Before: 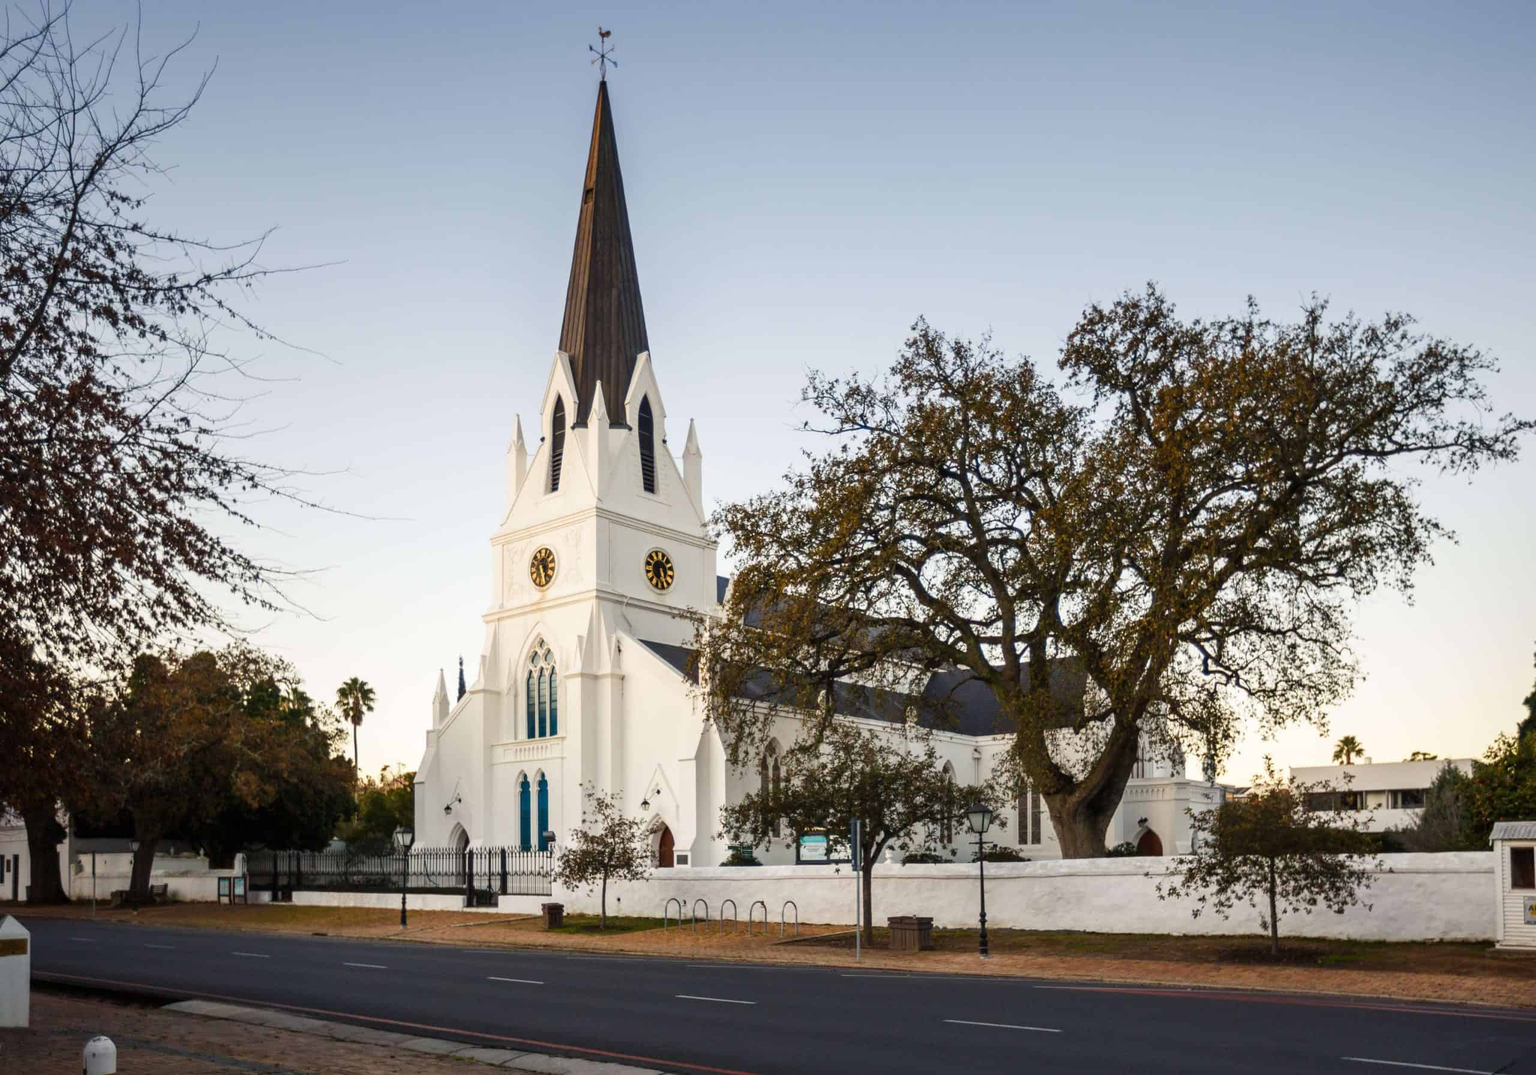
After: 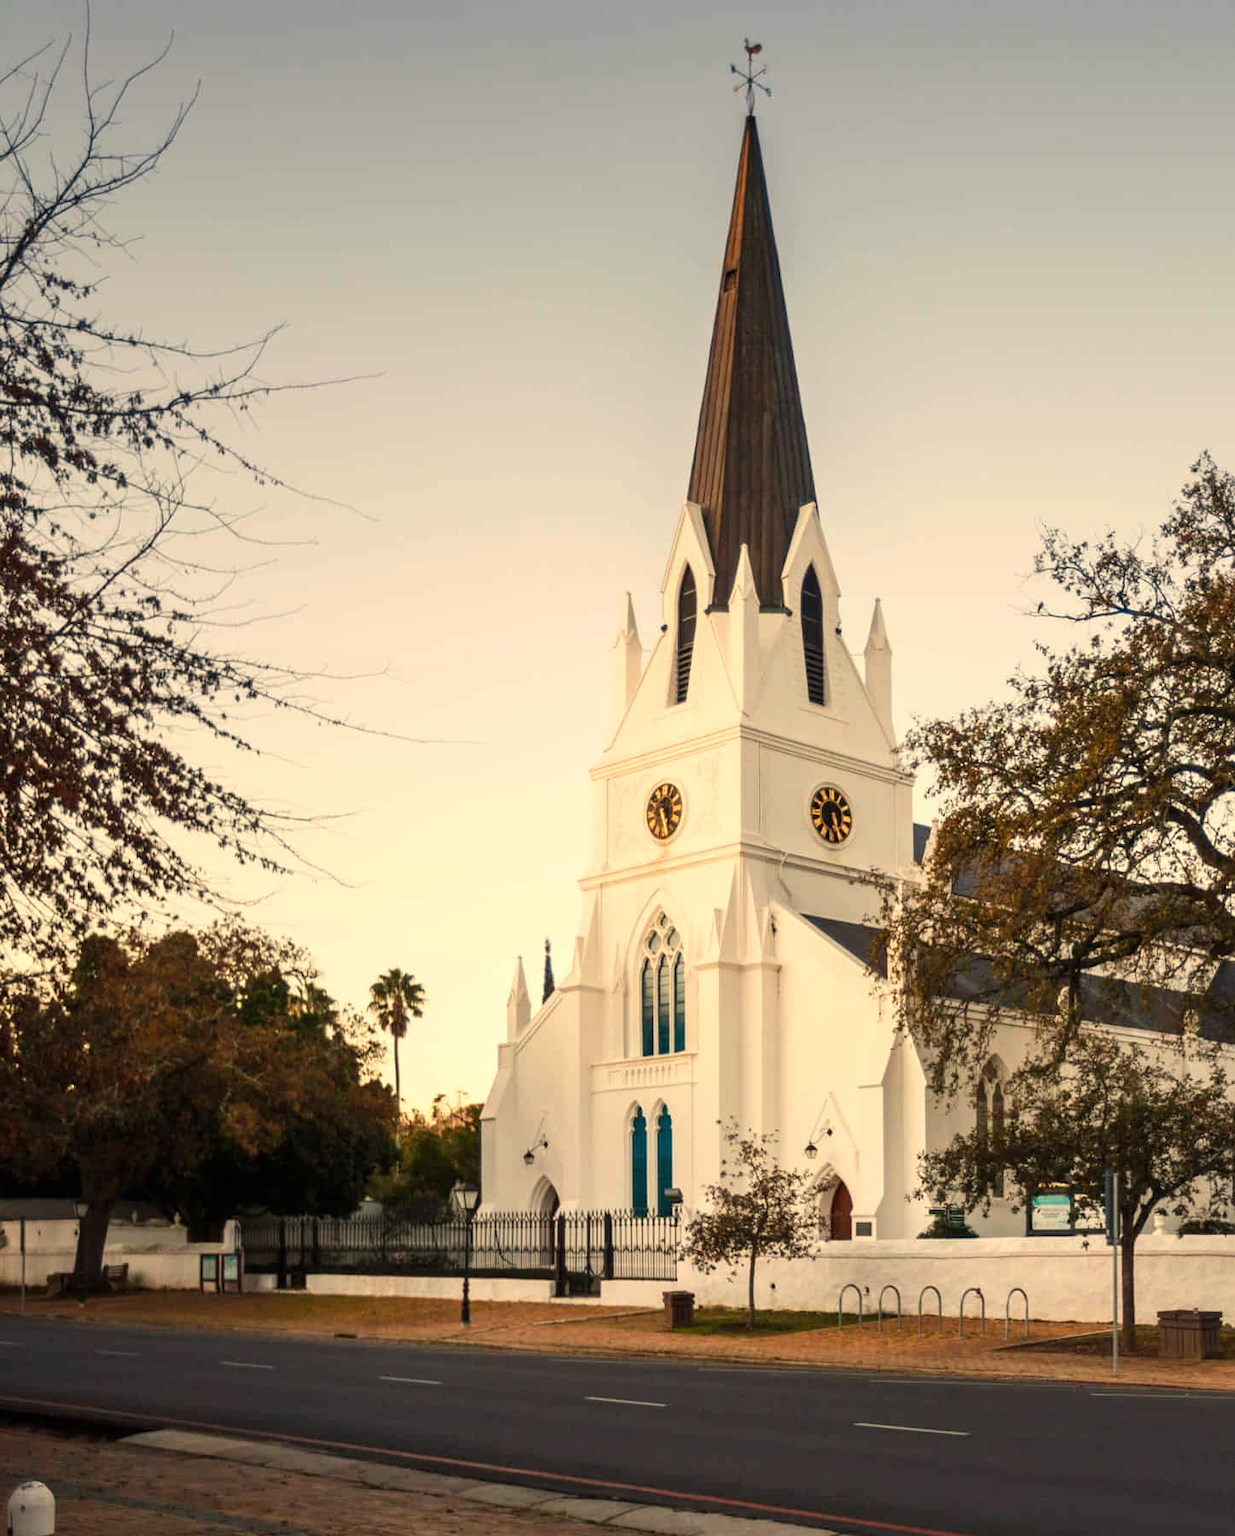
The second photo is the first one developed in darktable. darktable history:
crop: left 5.114%, right 38.589%
white balance: red 1.123, blue 0.83
